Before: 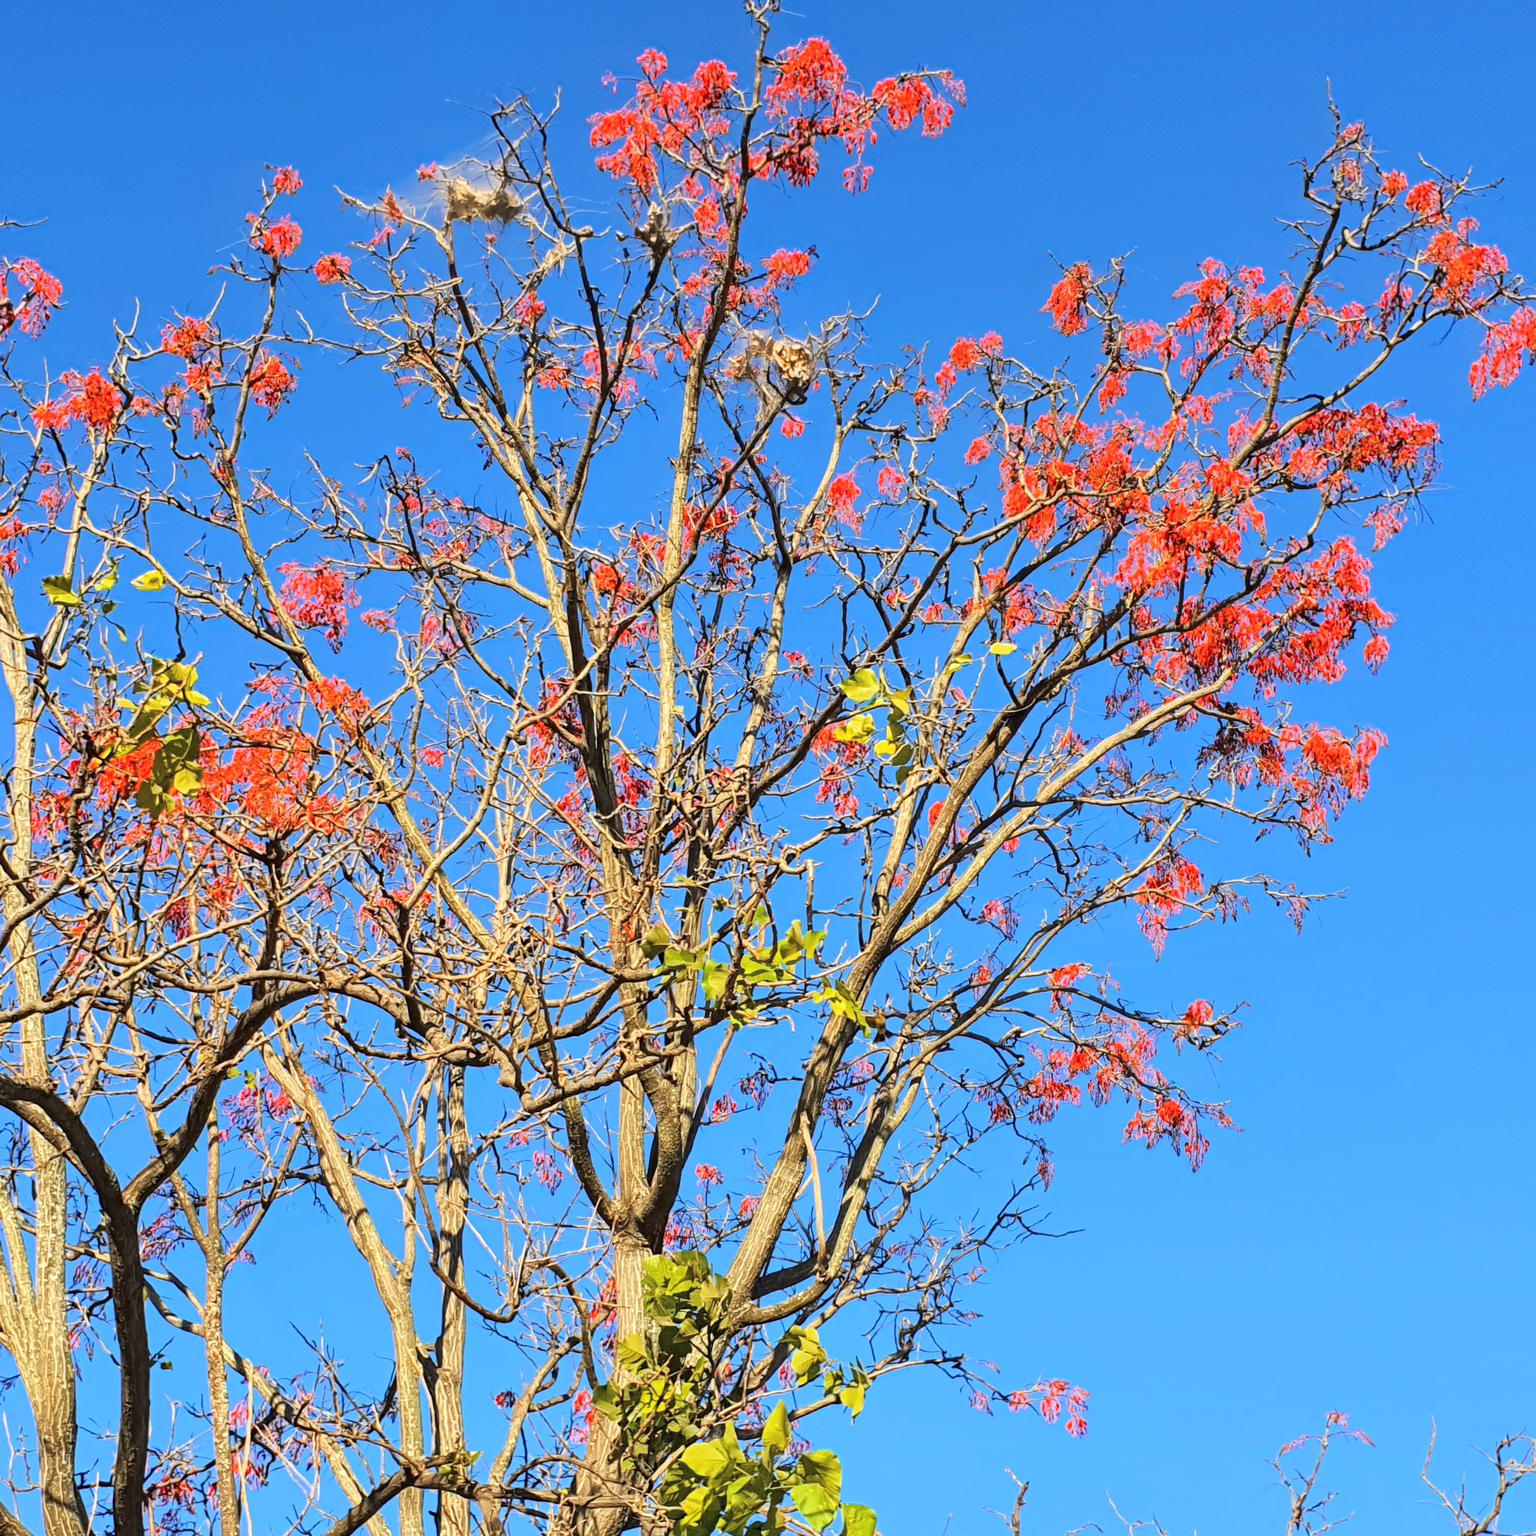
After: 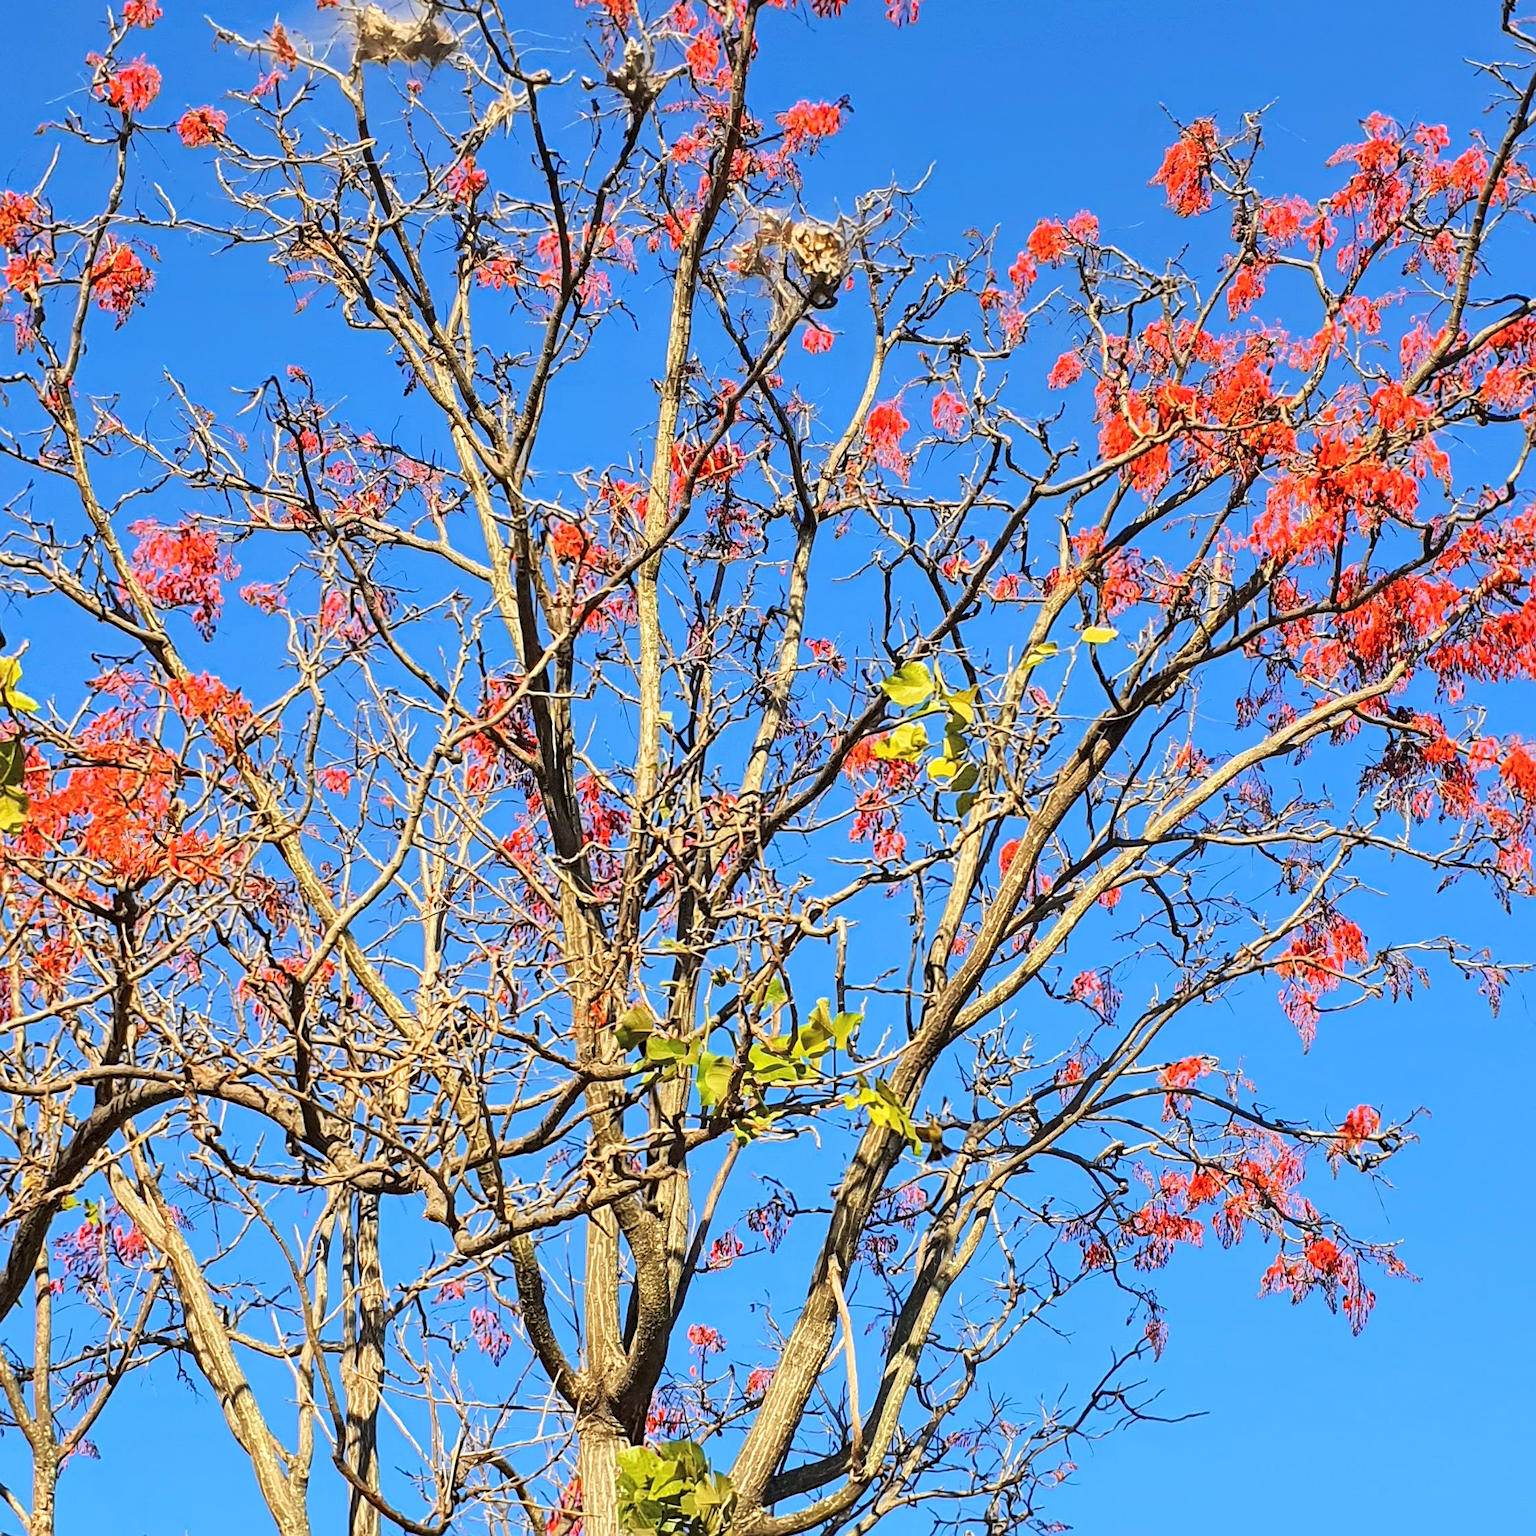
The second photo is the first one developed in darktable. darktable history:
crop and rotate: left 11.831%, top 11.346%, right 13.429%, bottom 13.899%
sharpen: on, module defaults
